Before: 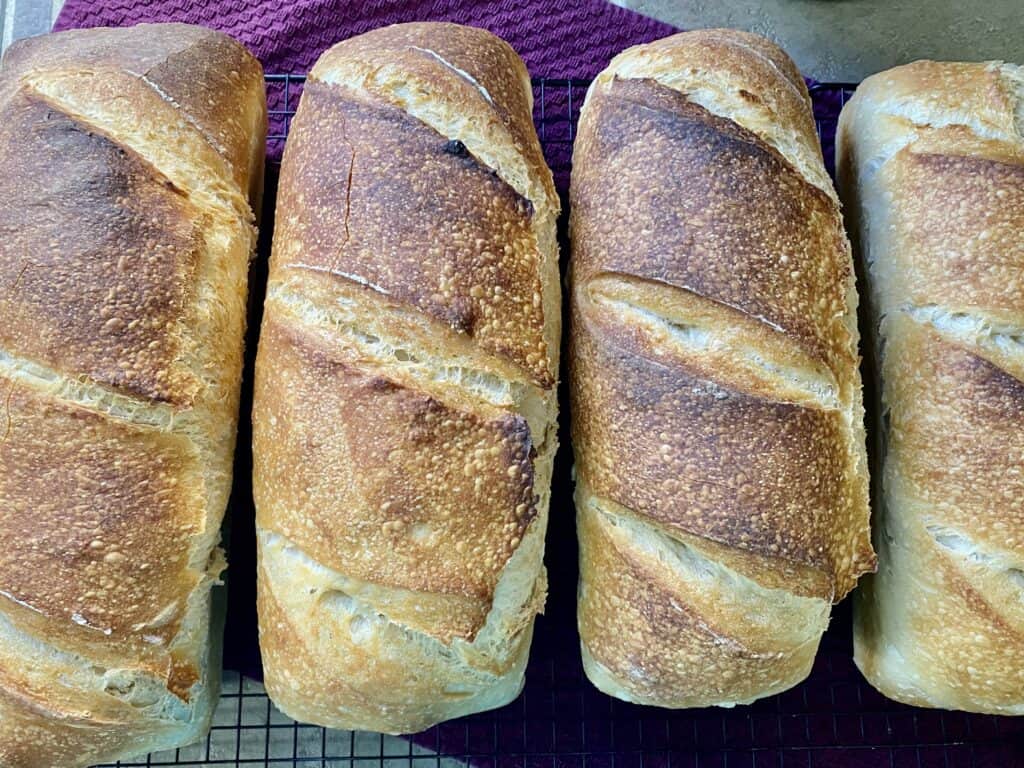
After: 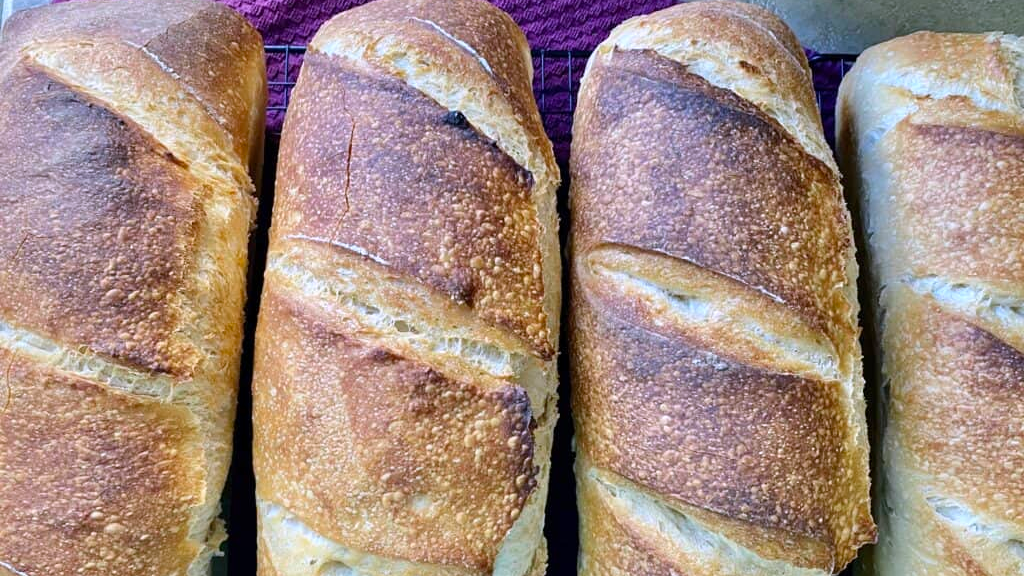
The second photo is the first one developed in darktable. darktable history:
crop: top 3.857%, bottom 21.132%
white balance: red 1.004, blue 1.096
